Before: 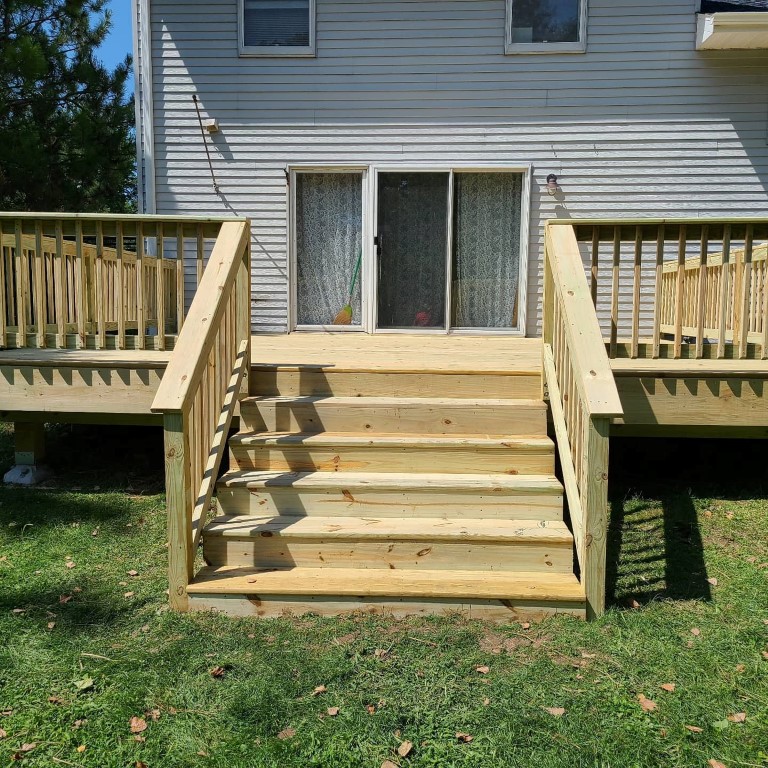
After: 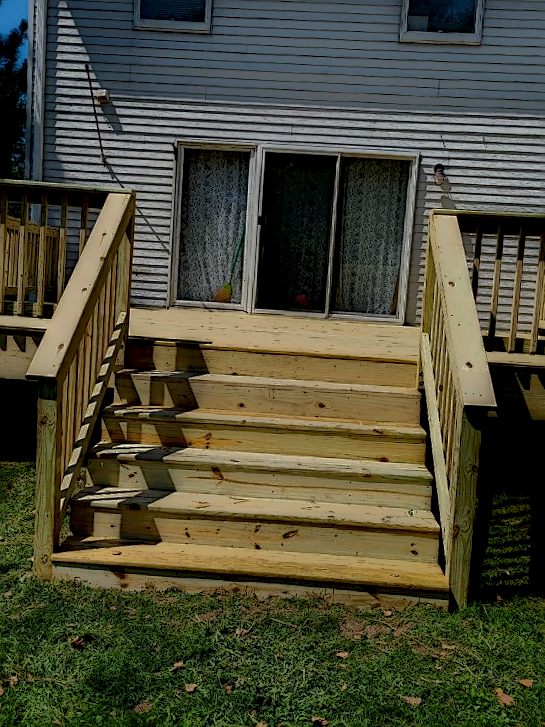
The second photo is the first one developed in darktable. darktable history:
crop and rotate: angle -3.27°, left 14.277%, top 0.028%, right 10.766%, bottom 0.028%
sharpen: on, module defaults
local contrast: highlights 0%, shadows 198%, detail 164%, midtone range 0.001
